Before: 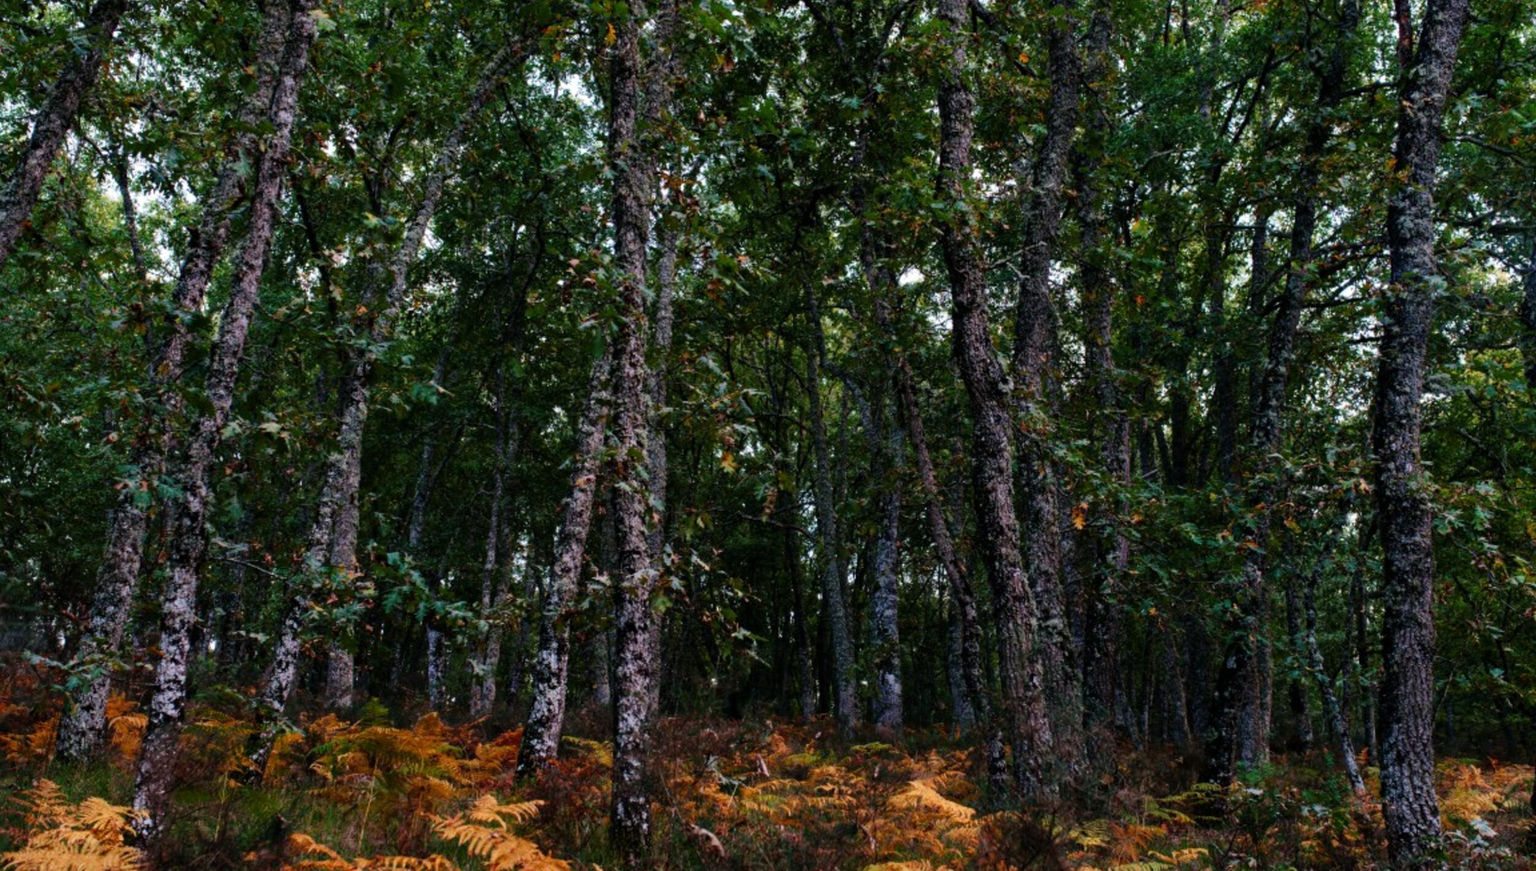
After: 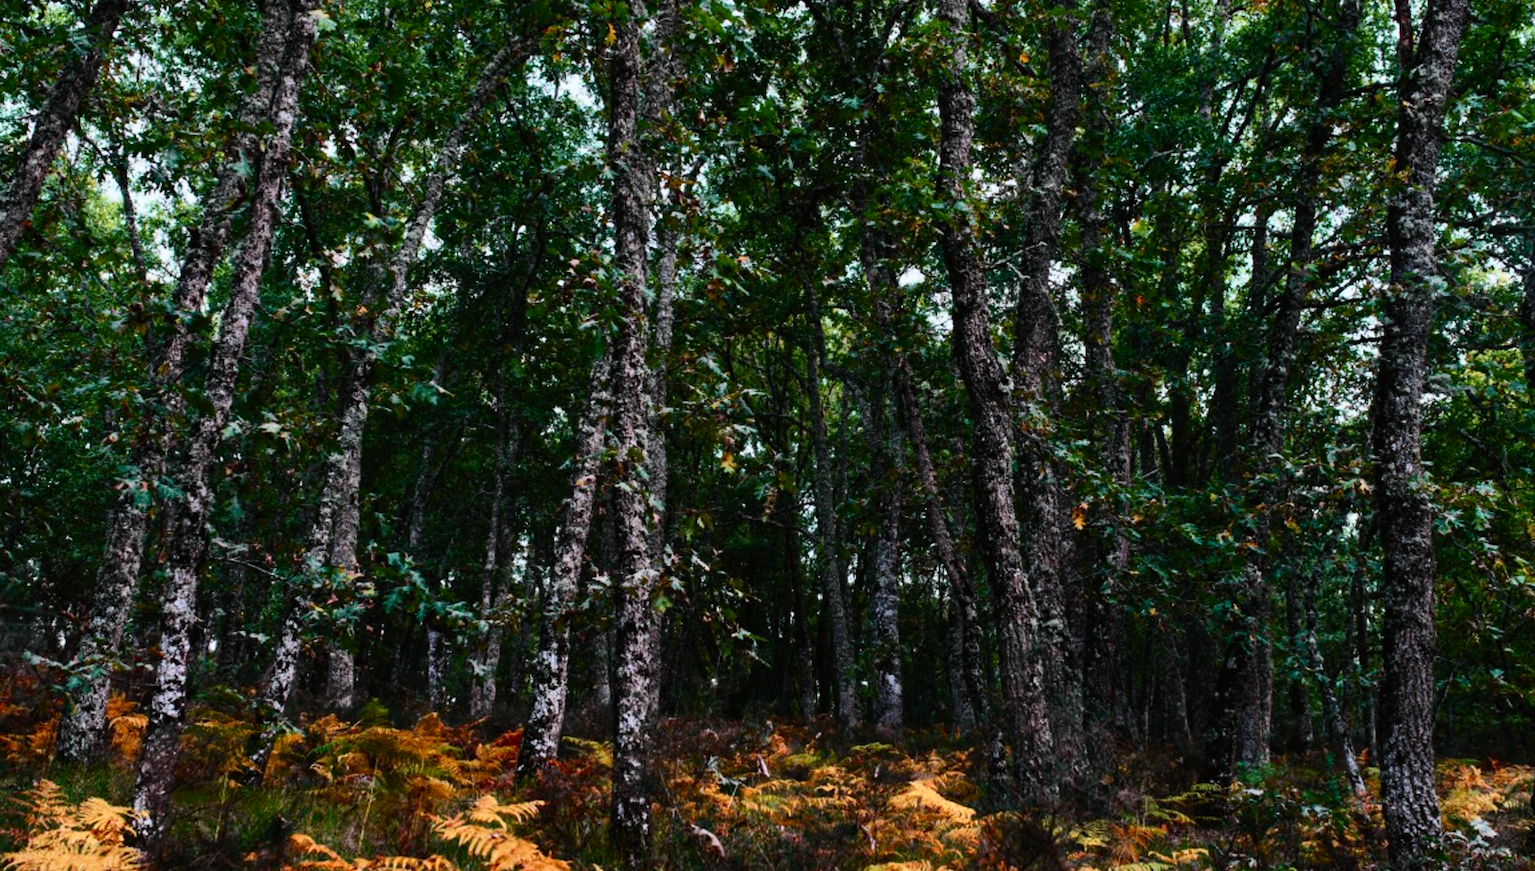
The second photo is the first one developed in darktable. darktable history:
tone curve: curves: ch0 [(0, 0.008) (0.107, 0.083) (0.283, 0.287) (0.429, 0.51) (0.607, 0.739) (0.789, 0.893) (0.998, 0.978)]; ch1 [(0, 0) (0.323, 0.339) (0.438, 0.427) (0.478, 0.484) (0.502, 0.502) (0.527, 0.525) (0.571, 0.579) (0.608, 0.629) (0.669, 0.704) (0.859, 0.899) (1, 1)]; ch2 [(0, 0) (0.33, 0.347) (0.421, 0.456) (0.473, 0.498) (0.502, 0.504) (0.522, 0.524) (0.549, 0.567) (0.593, 0.626) (0.676, 0.724) (1, 1)], color space Lab, independent channels, preserve colors none
color calibration: illuminant custom, x 0.368, y 0.373, temperature 4330.32 K
